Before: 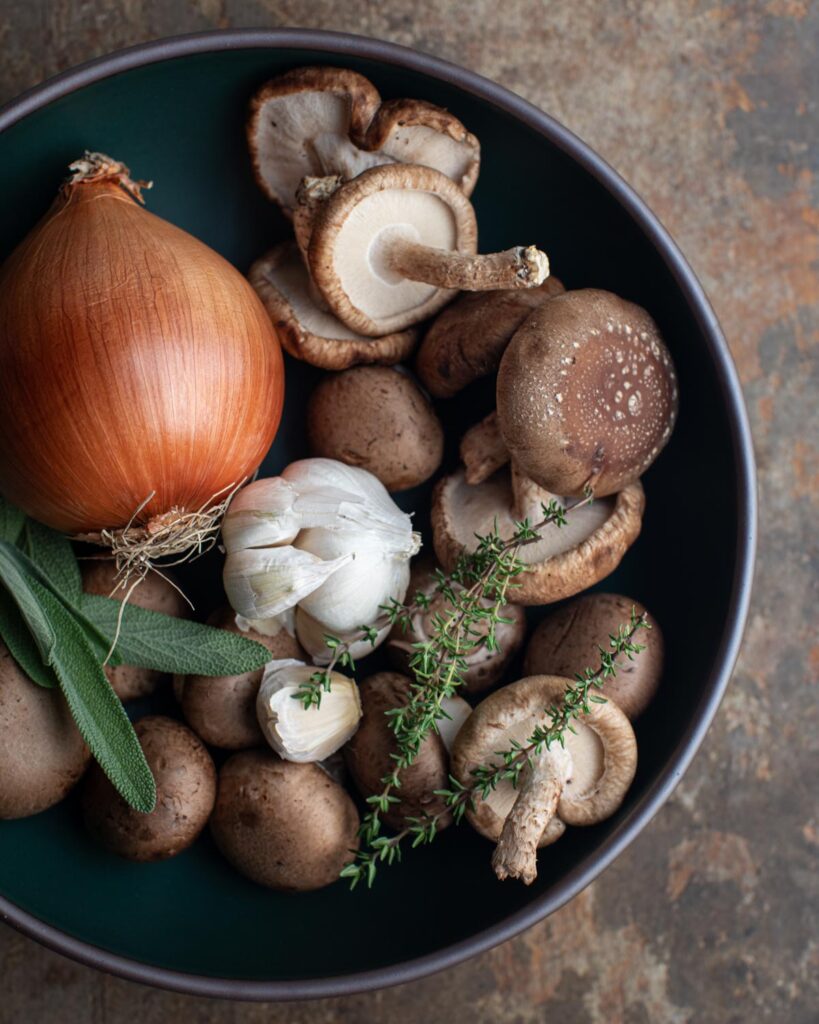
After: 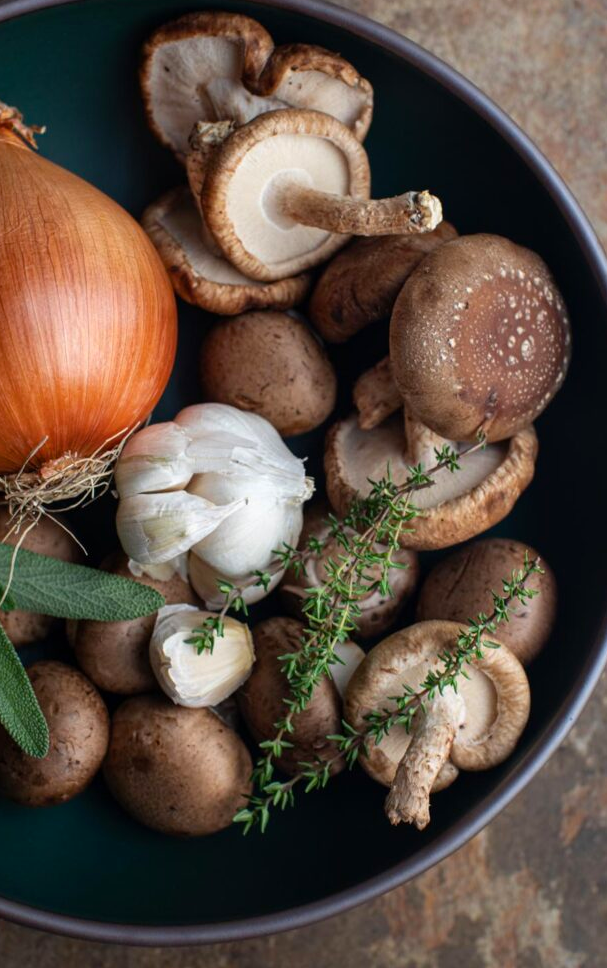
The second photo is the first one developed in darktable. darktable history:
crop and rotate: left 13.158%, top 5.396%, right 12.623%
color balance rgb: linear chroma grading › global chroma 15.245%, perceptual saturation grading › global saturation 0.645%
